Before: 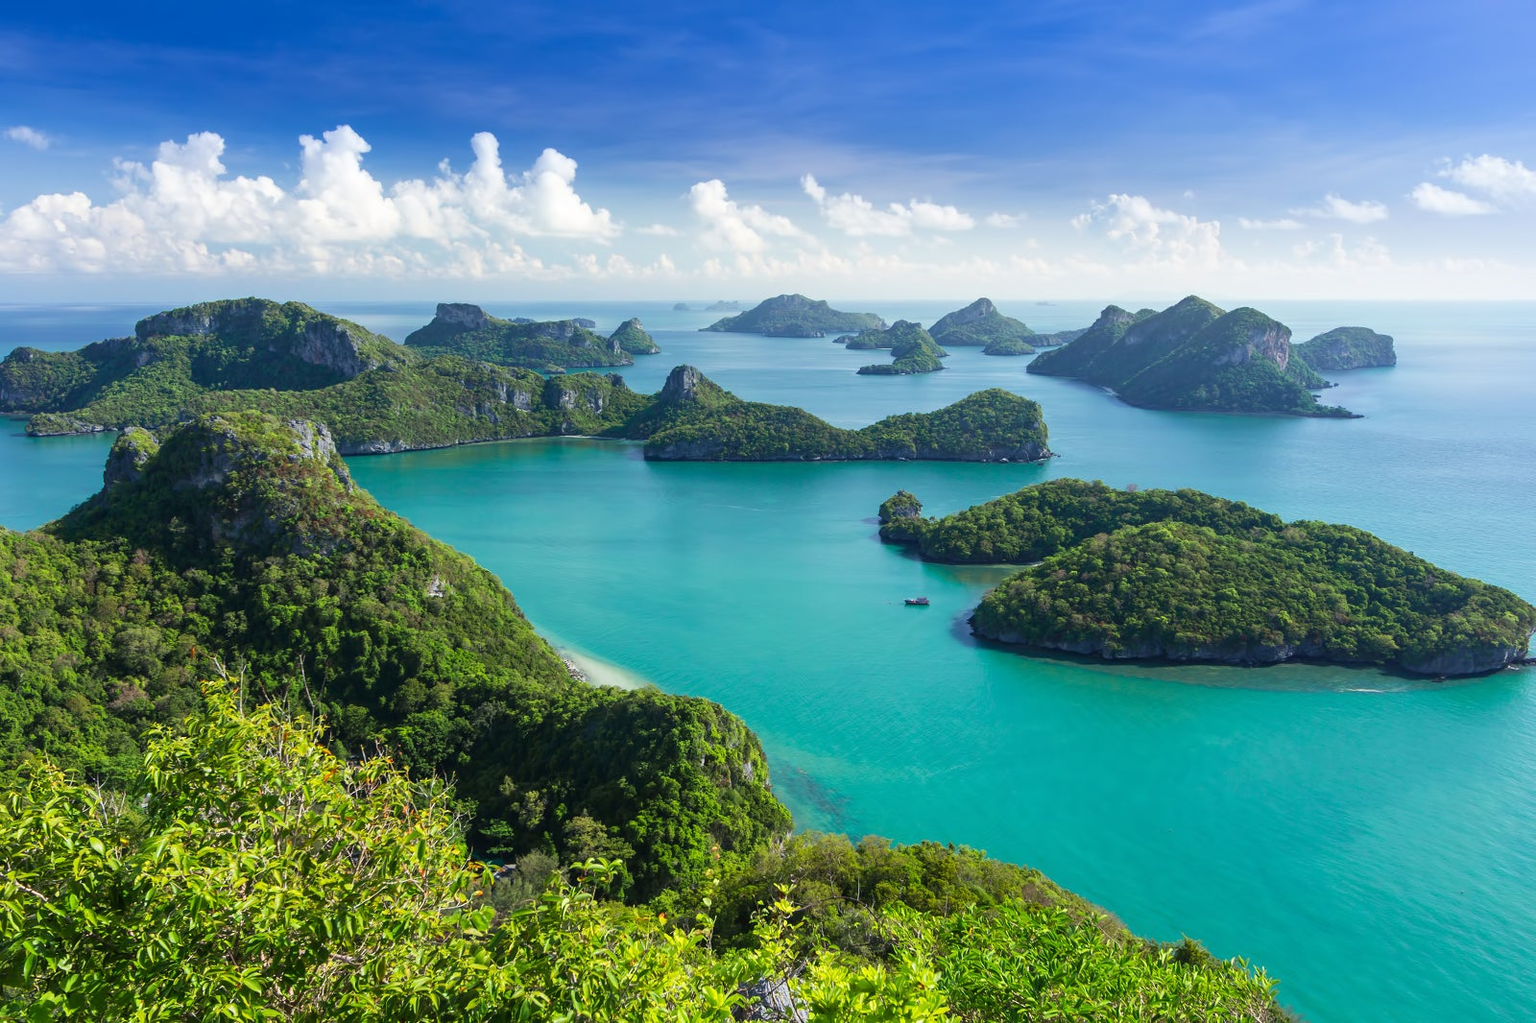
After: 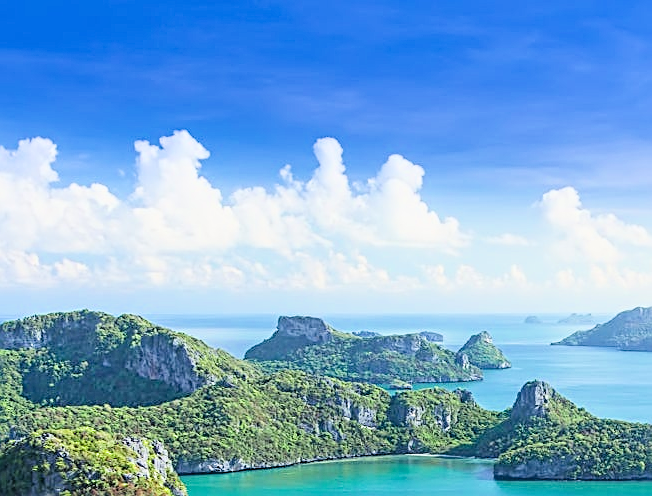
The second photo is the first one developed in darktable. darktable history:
crop and rotate: left 11.093%, top 0.051%, right 48.095%, bottom 53.39%
sharpen: on, module defaults
filmic rgb: black relative exposure -7.65 EV, white relative exposure 4.56 EV, hardness 3.61, color science v6 (2022)
exposure: black level correction 0, exposure 1.381 EV, compensate highlight preservation false
contrast equalizer: octaves 7, y [[0.5, 0.5, 0.5, 0.539, 0.64, 0.611], [0.5 ×6], [0.5 ×6], [0 ×6], [0 ×6]]
